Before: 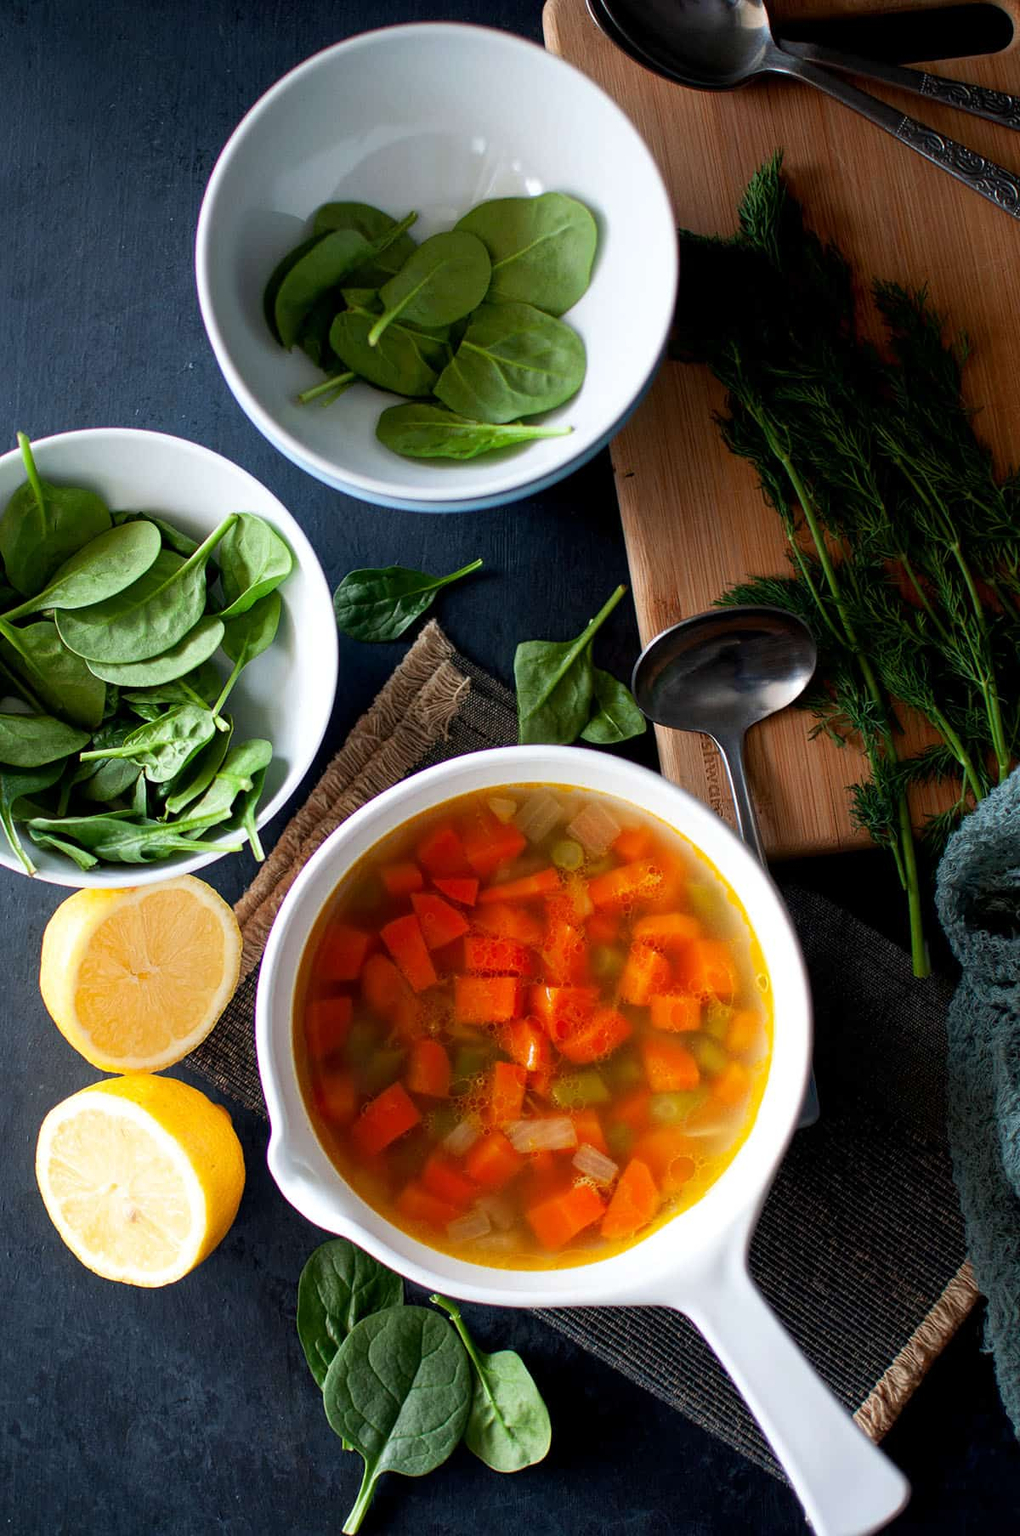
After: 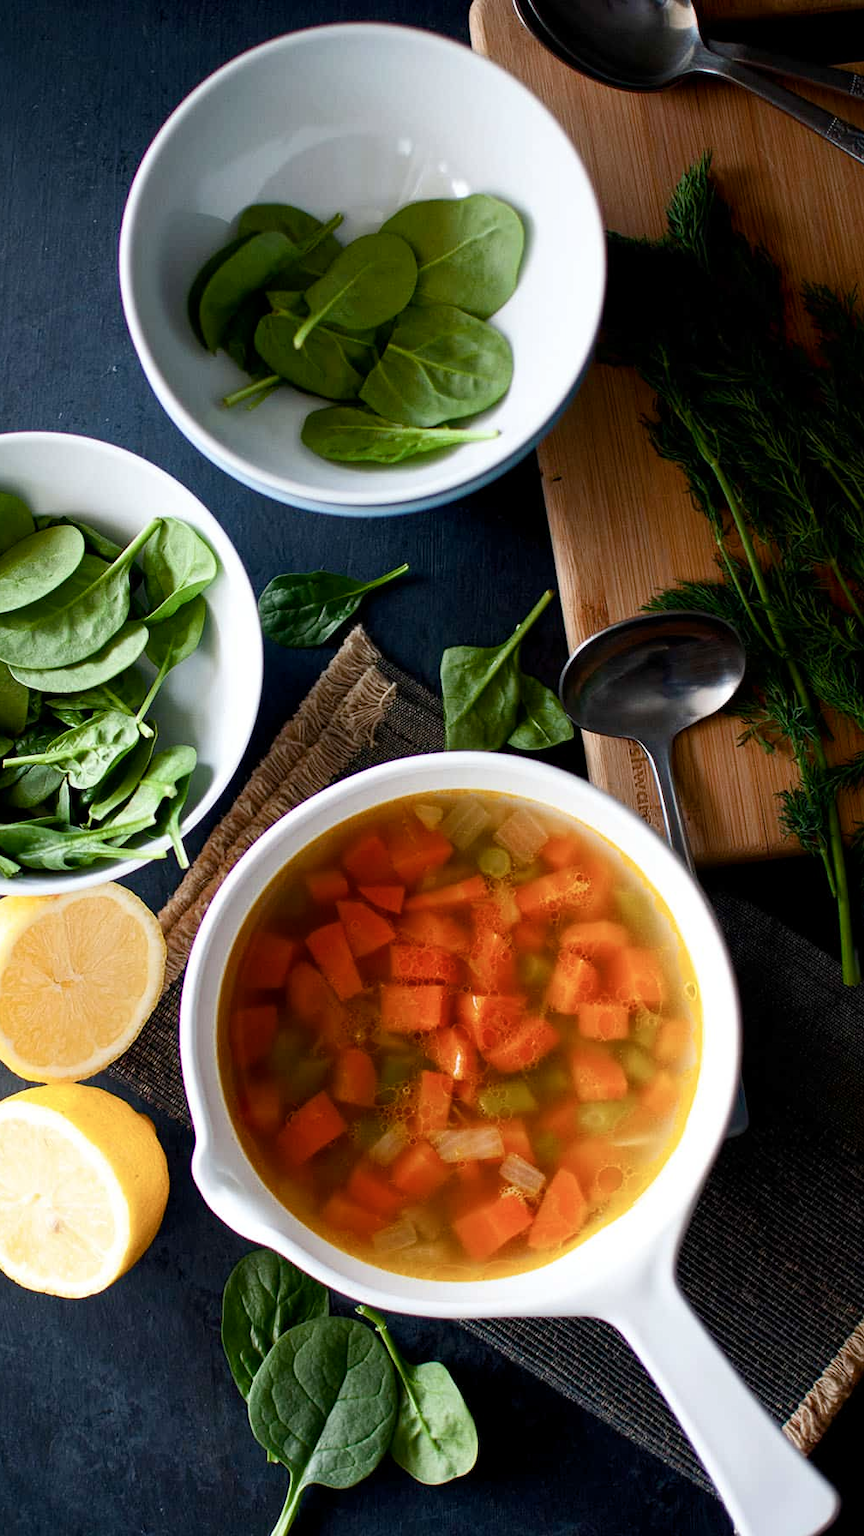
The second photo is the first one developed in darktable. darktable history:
crop: left 7.598%, right 7.873%
color balance rgb: perceptual saturation grading › global saturation 20%, perceptual saturation grading › highlights -25%, perceptual saturation grading › shadows 25%
contrast brightness saturation: contrast 0.11, saturation -0.17
